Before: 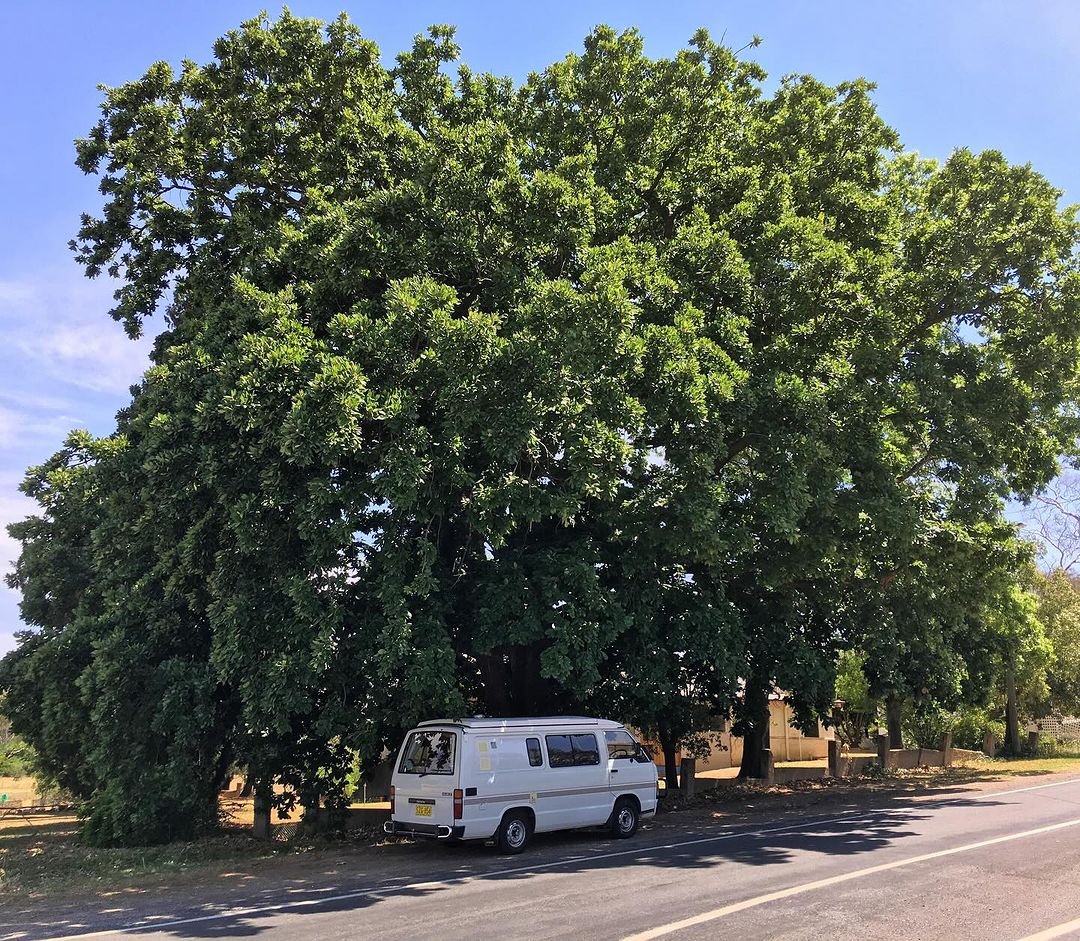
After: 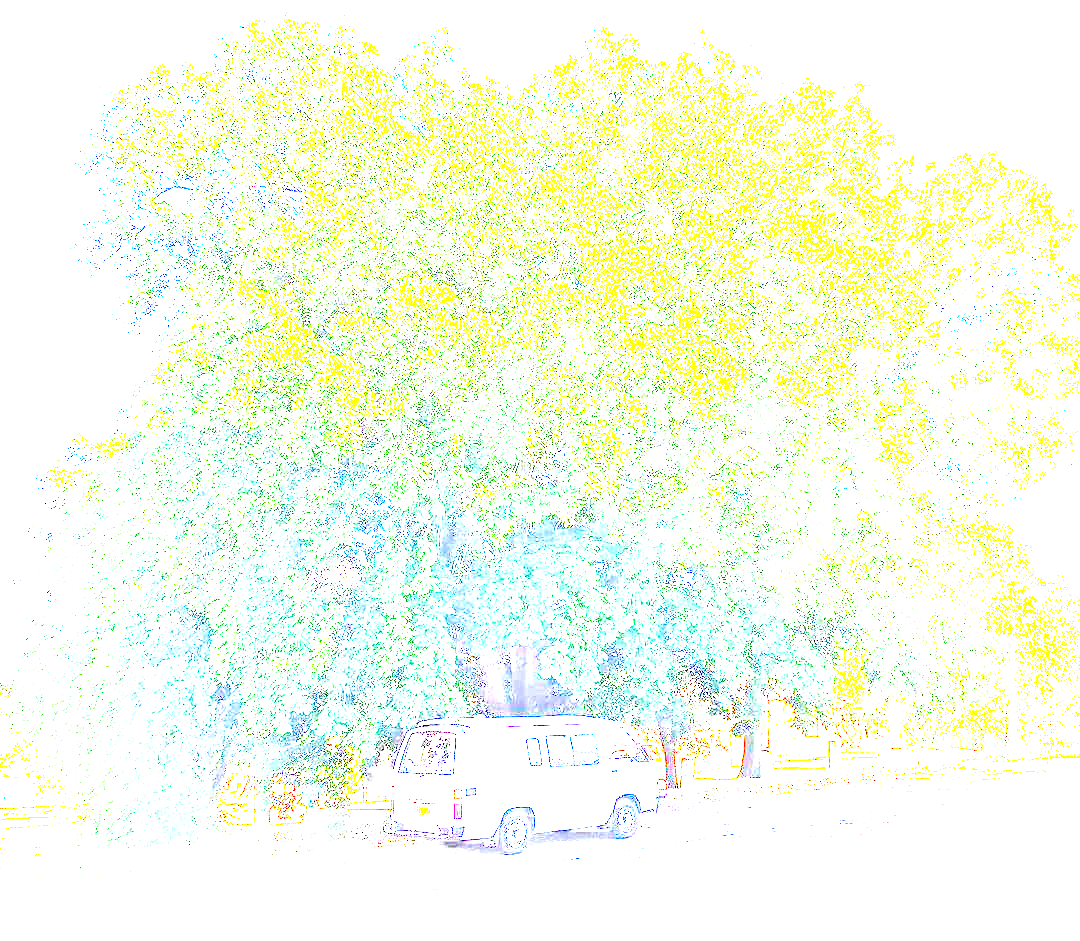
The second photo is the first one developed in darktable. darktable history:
exposure: exposure 7.974 EV, compensate exposure bias true, compensate highlight preservation false
color balance rgb: highlights gain › chroma 0.287%, highlights gain › hue 332.35°, perceptual saturation grading › global saturation 31.08%, contrast -10.049%
